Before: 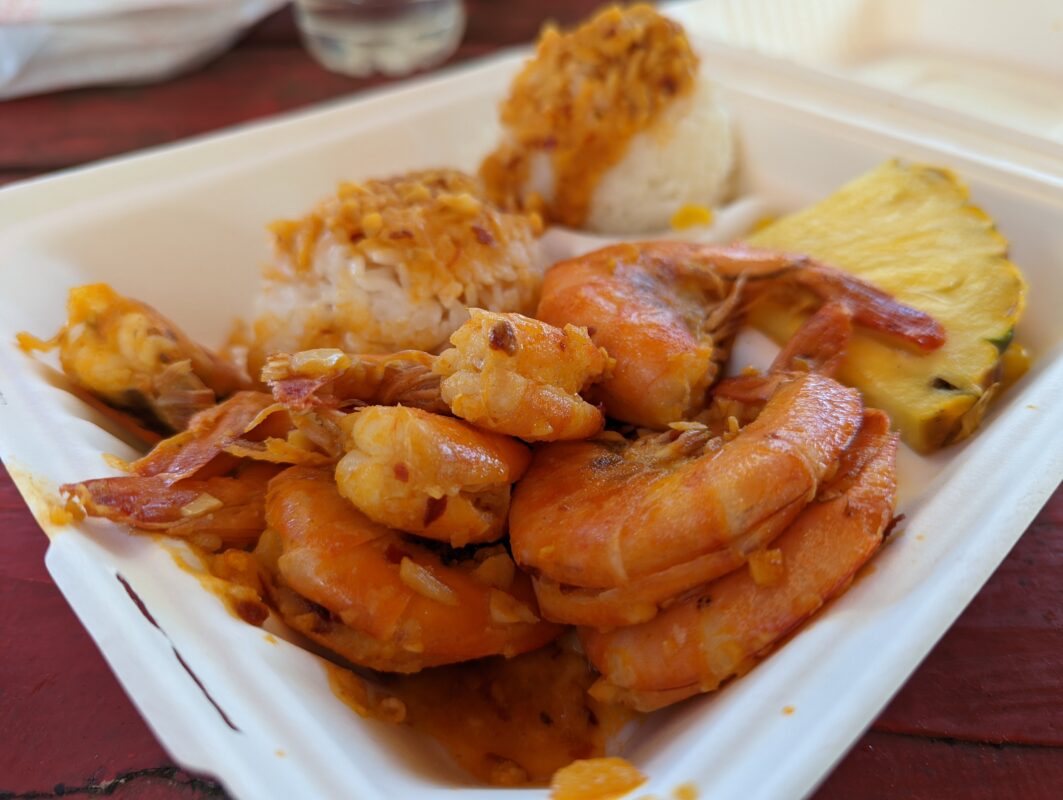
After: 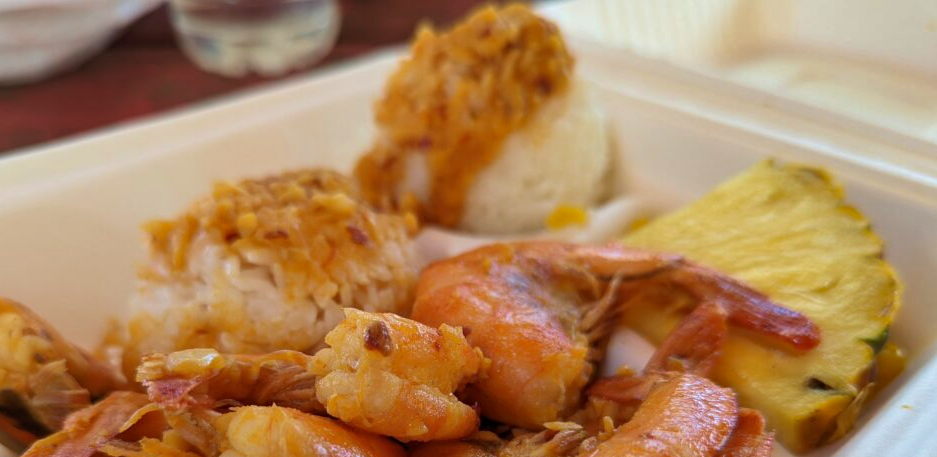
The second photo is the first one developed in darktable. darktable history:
velvia: on, module defaults
shadows and highlights: shadows 52.42, soften with gaussian
crop and rotate: left 11.812%, bottom 42.776%
